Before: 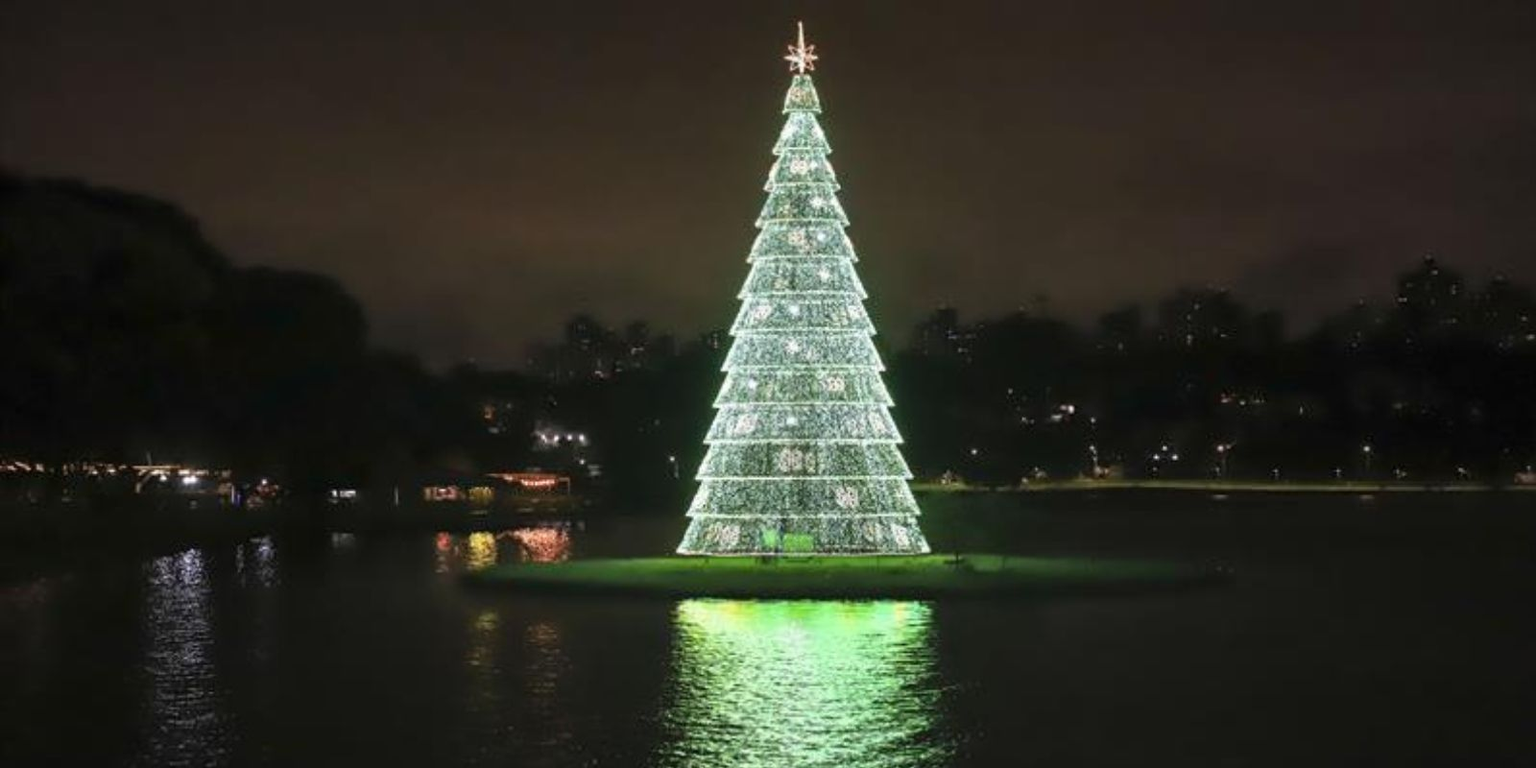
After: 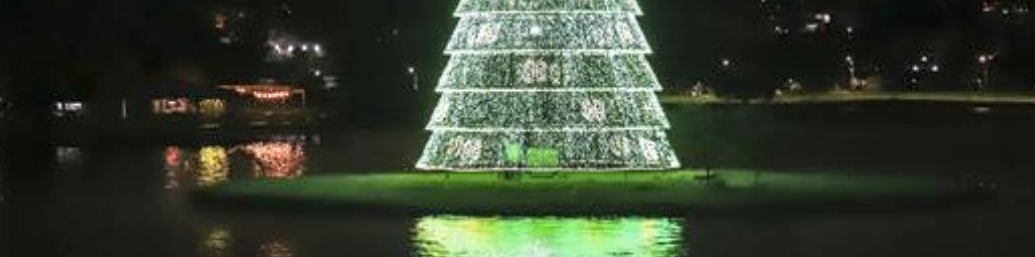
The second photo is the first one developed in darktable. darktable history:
local contrast: on, module defaults
crop: left 18.068%, top 51.047%, right 17.228%, bottom 16.798%
